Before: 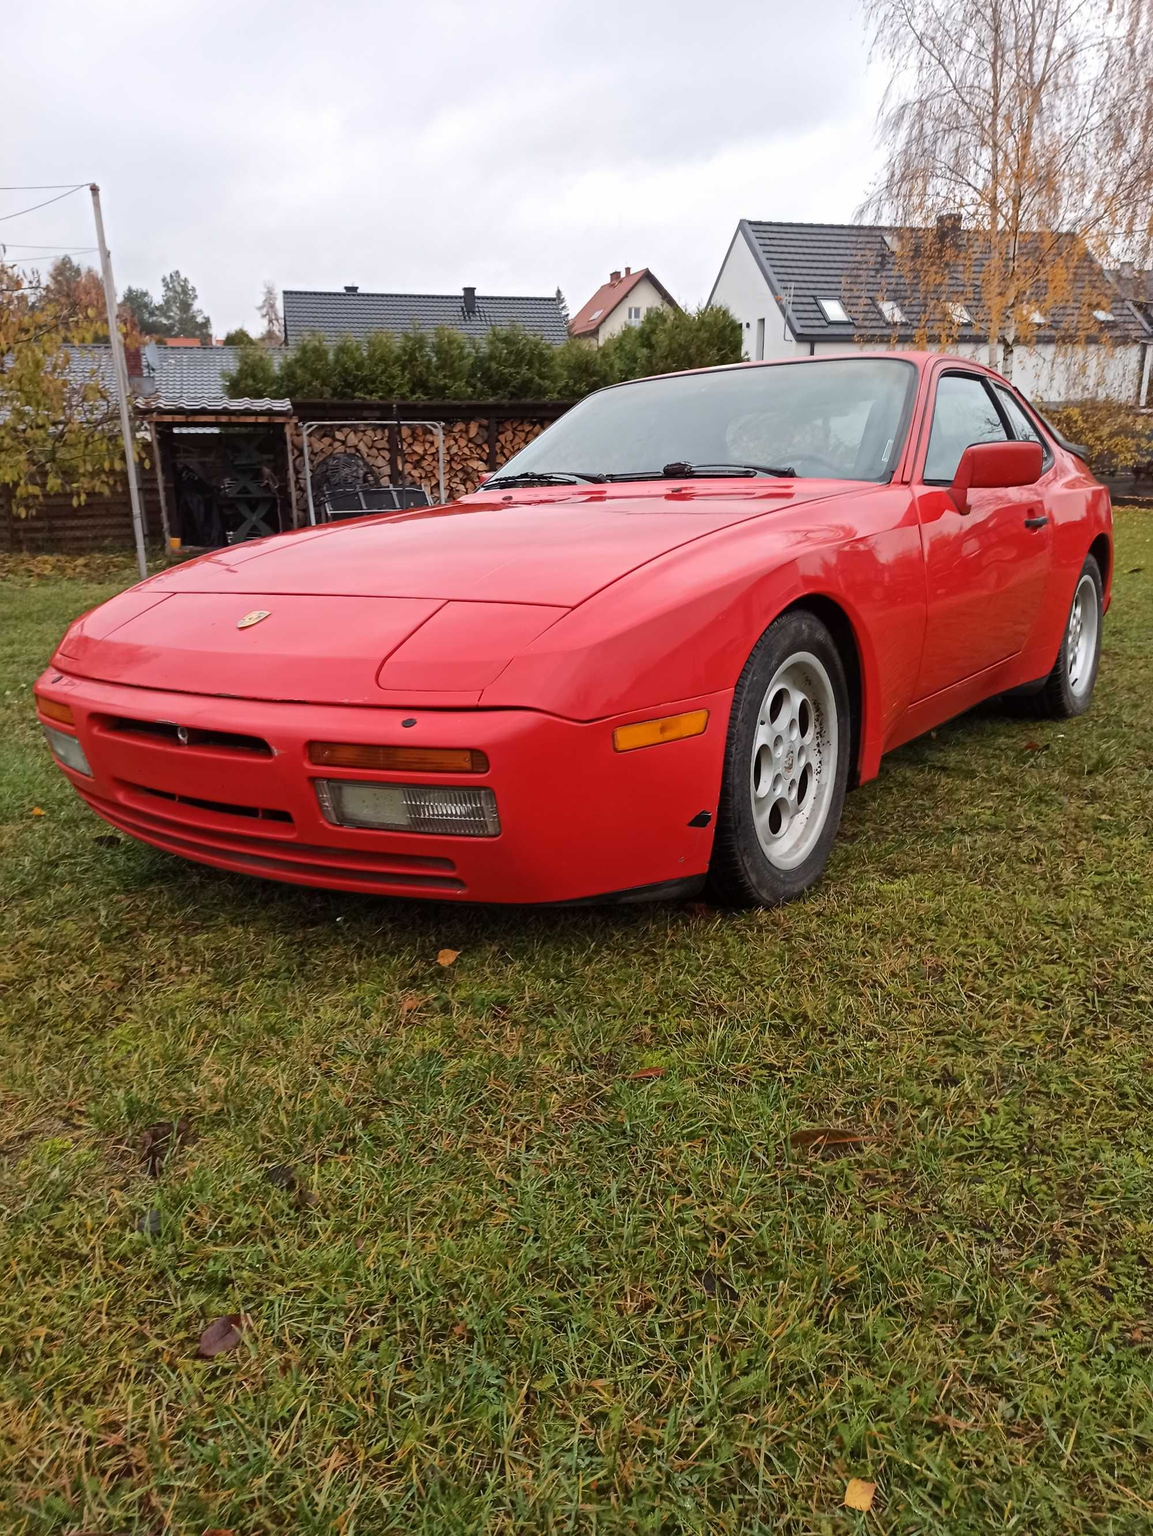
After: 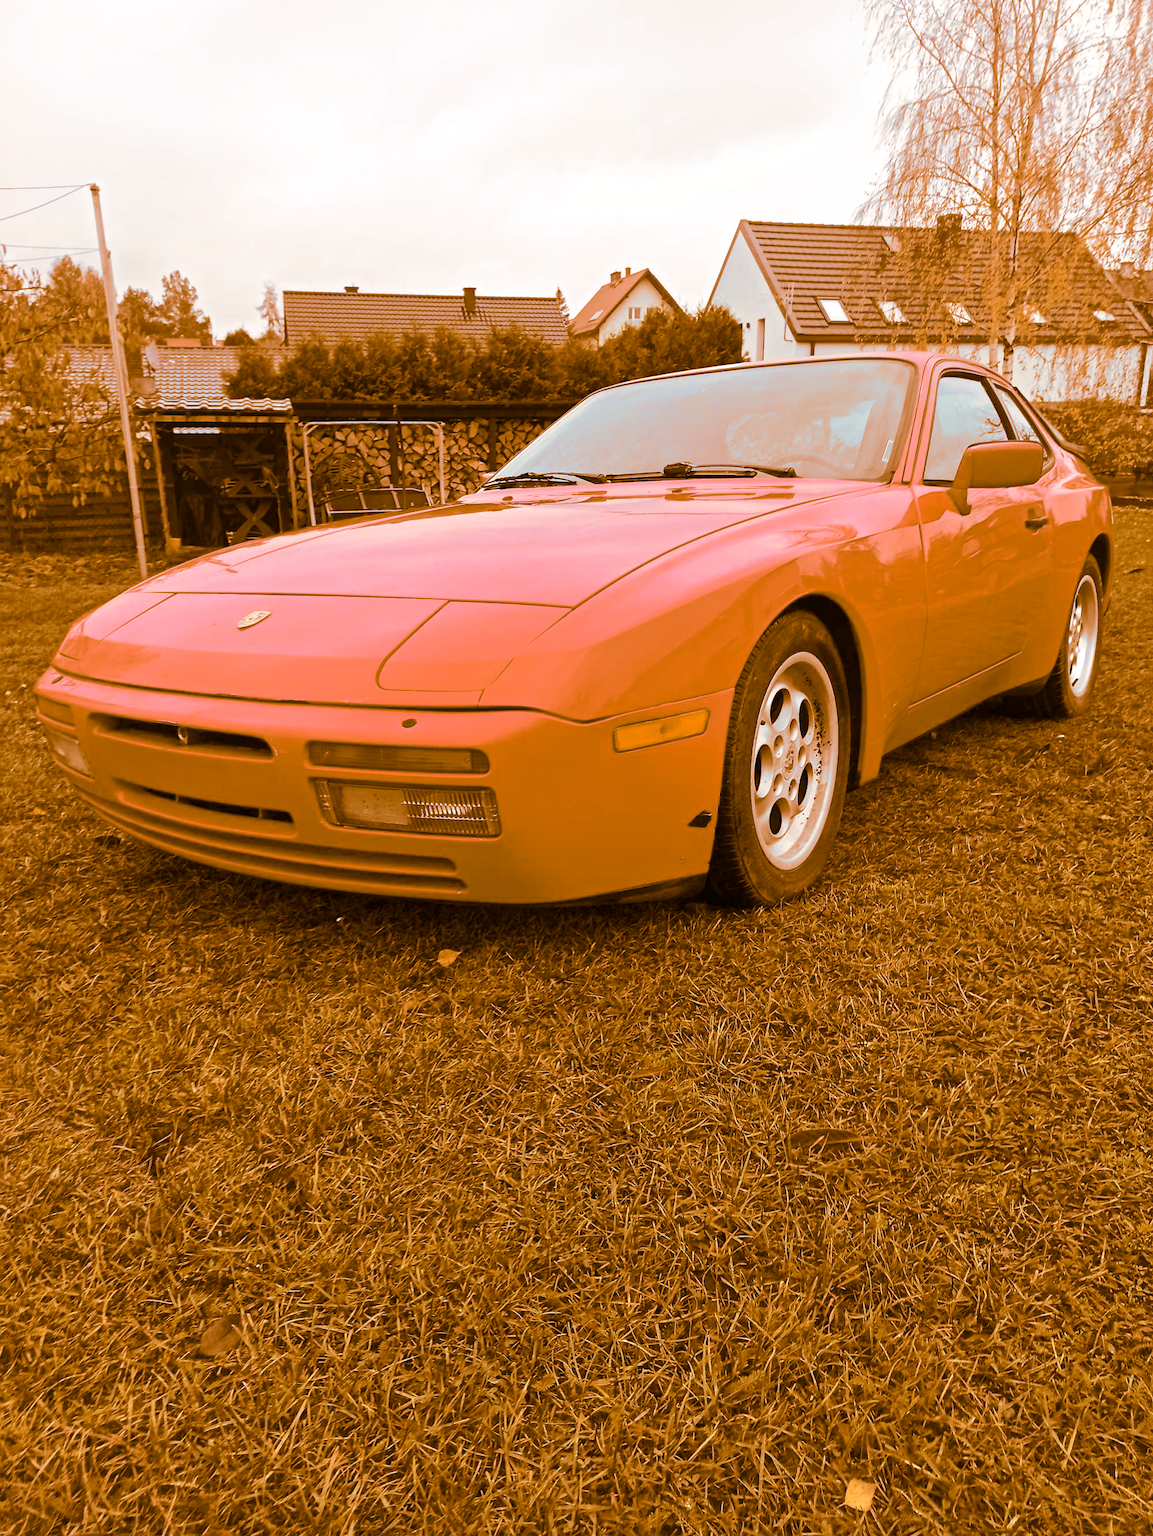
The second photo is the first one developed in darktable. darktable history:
shadows and highlights: radius 93.07, shadows -14.46, white point adjustment 0.23, highlights 31.48, compress 48.23%, highlights color adjustment 52.79%, soften with gaussian
tone equalizer: -8 EV 1 EV, -7 EV 1 EV, -6 EV 1 EV, -5 EV 1 EV, -4 EV 1 EV, -3 EV 0.75 EV, -2 EV 0.5 EV, -1 EV 0.25 EV
split-toning: shadows › hue 26°, shadows › saturation 0.92, highlights › hue 40°, highlights › saturation 0.92, balance -63, compress 0%
